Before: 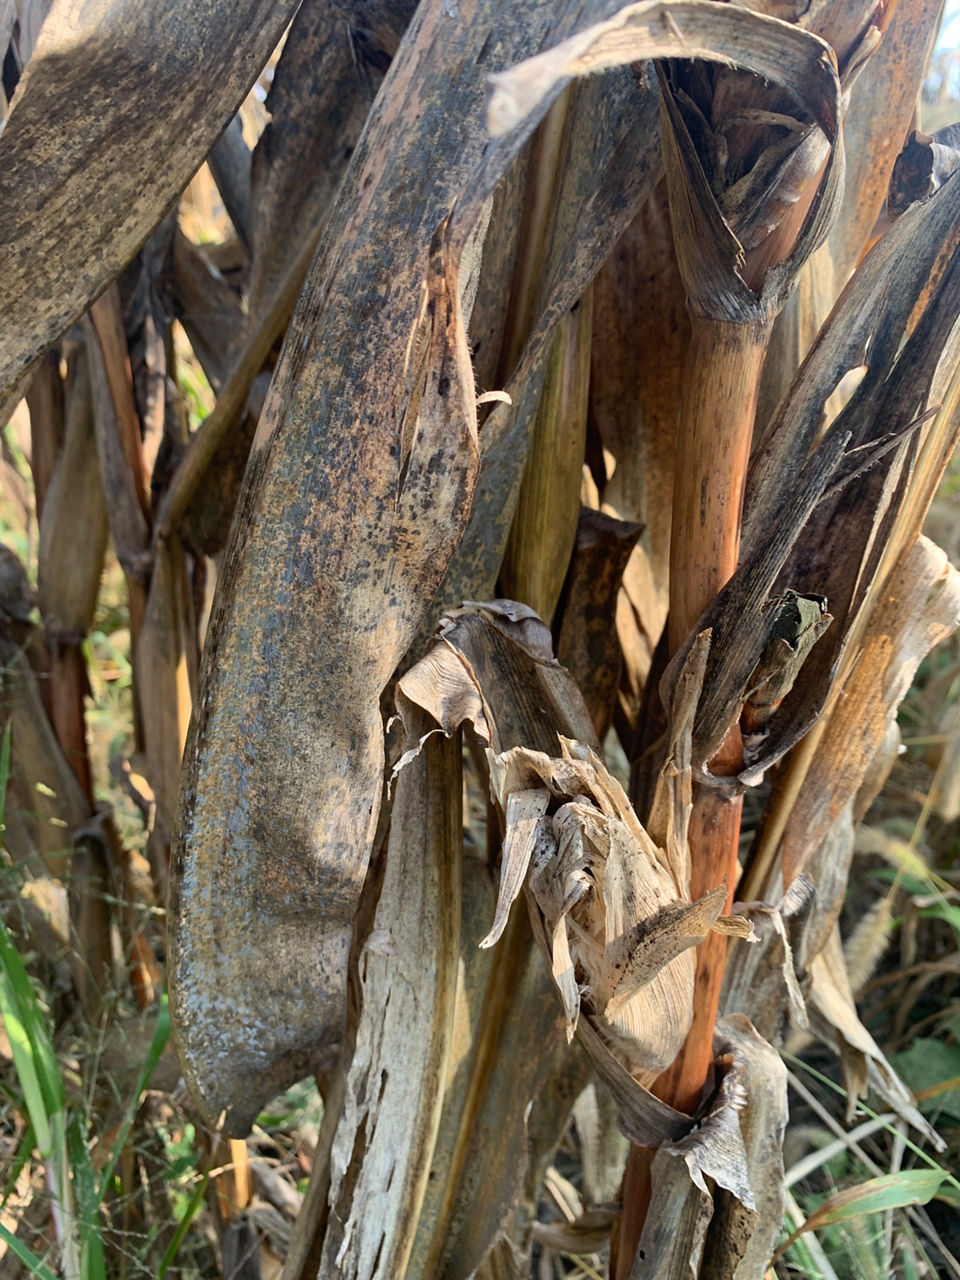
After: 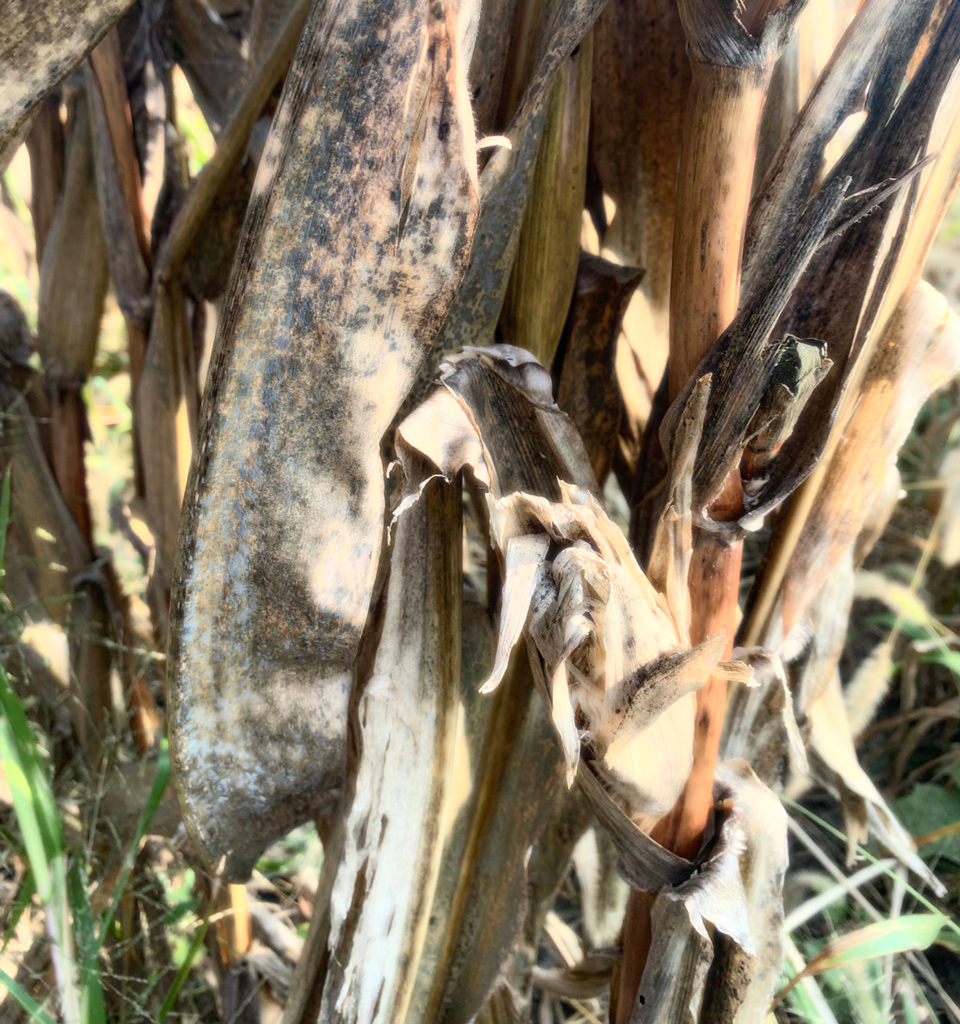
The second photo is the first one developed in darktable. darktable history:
bloom: size 0%, threshold 54.82%, strength 8.31%
crop and rotate: top 19.998%
